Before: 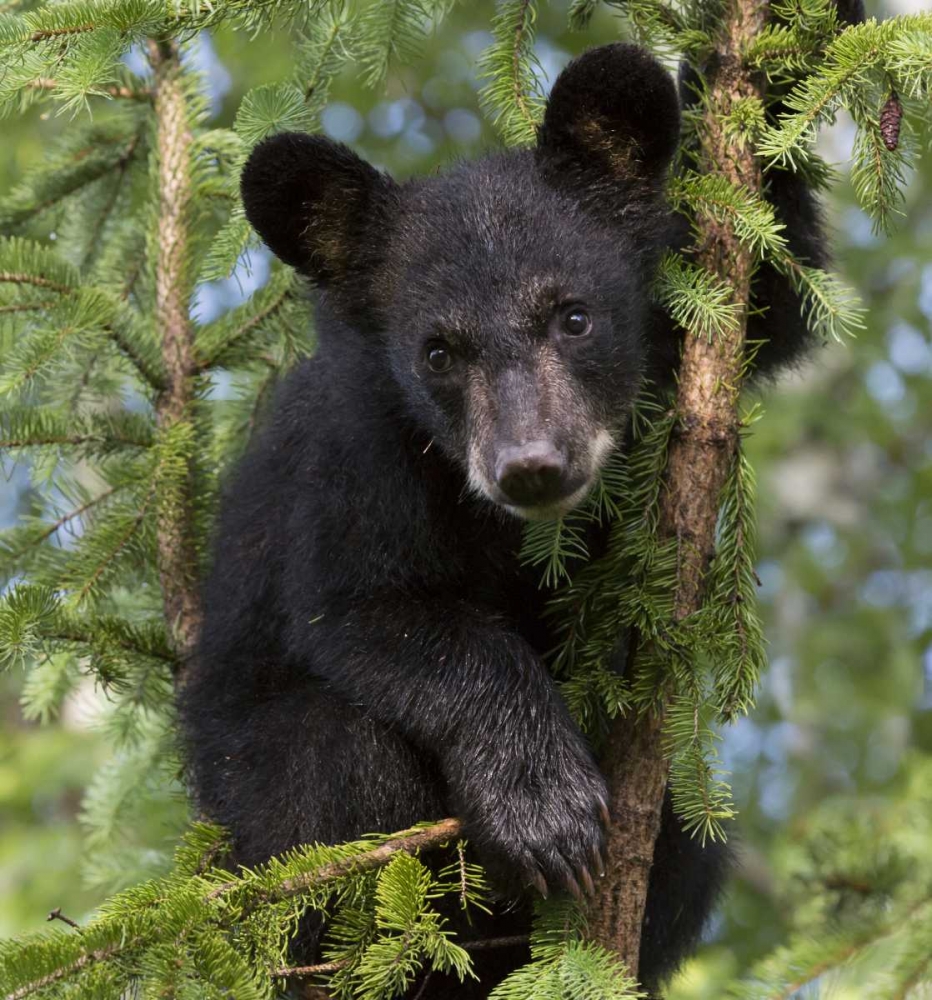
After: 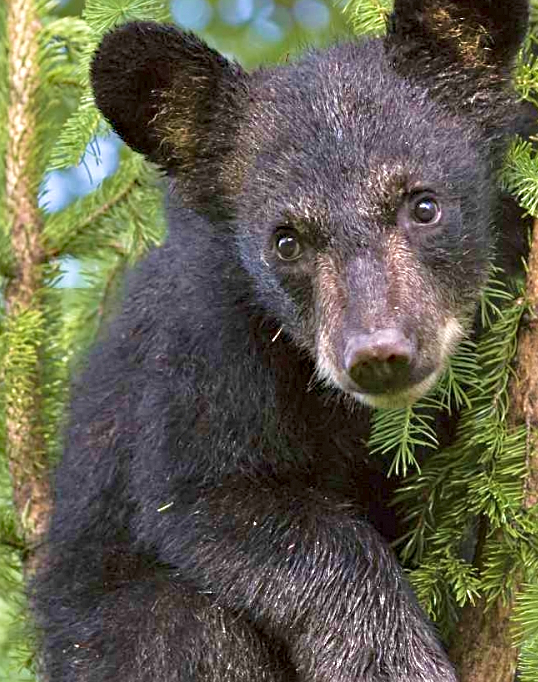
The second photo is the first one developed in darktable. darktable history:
velvia: on, module defaults
crop: left 16.202%, top 11.208%, right 26.045%, bottom 20.557%
tone equalizer: -8 EV 2 EV, -7 EV 2 EV, -6 EV 2 EV, -5 EV 2 EV, -4 EV 2 EV, -3 EV 1.5 EV, -2 EV 1 EV, -1 EV 0.5 EV
sharpen: on, module defaults
haze removal: compatibility mode true, adaptive false
